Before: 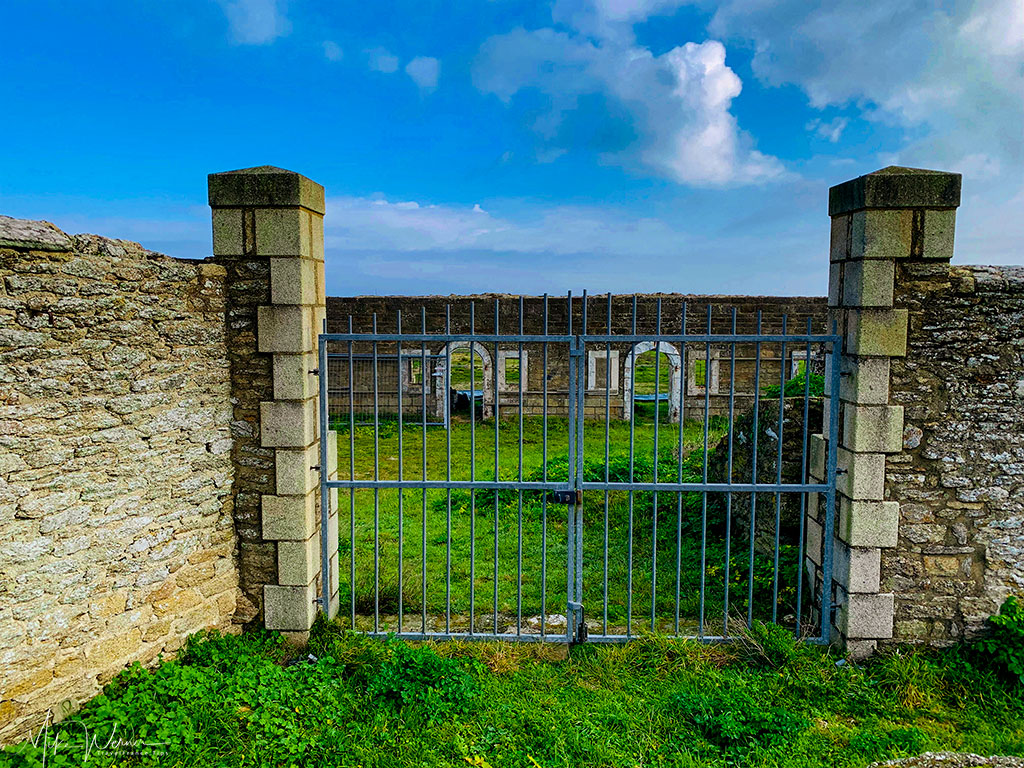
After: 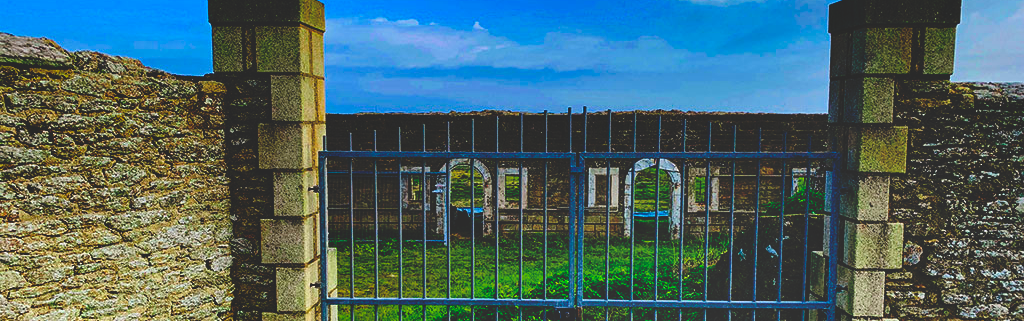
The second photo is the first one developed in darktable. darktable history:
crop and rotate: top 23.84%, bottom 34.294%
shadows and highlights: shadows 60, soften with gaussian
base curve: curves: ch0 [(0, 0.02) (0.083, 0.036) (1, 1)], preserve colors none
levels: levels [0.016, 0.5, 0.996]
white balance: emerald 1
color balance rgb: perceptual saturation grading › global saturation 35%, perceptual saturation grading › highlights -25%, perceptual saturation grading › shadows 50%
